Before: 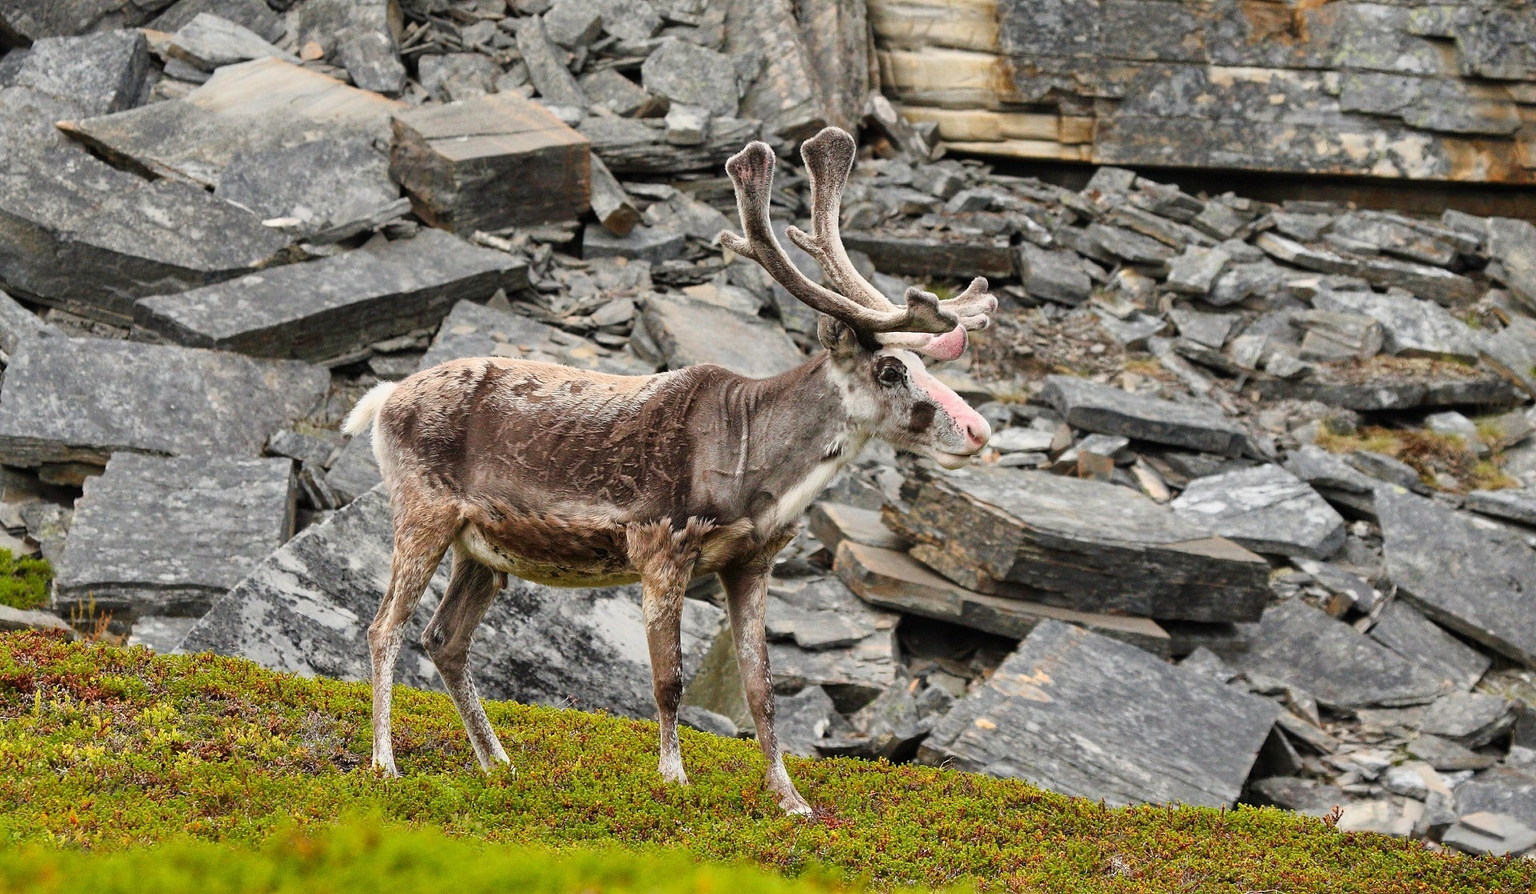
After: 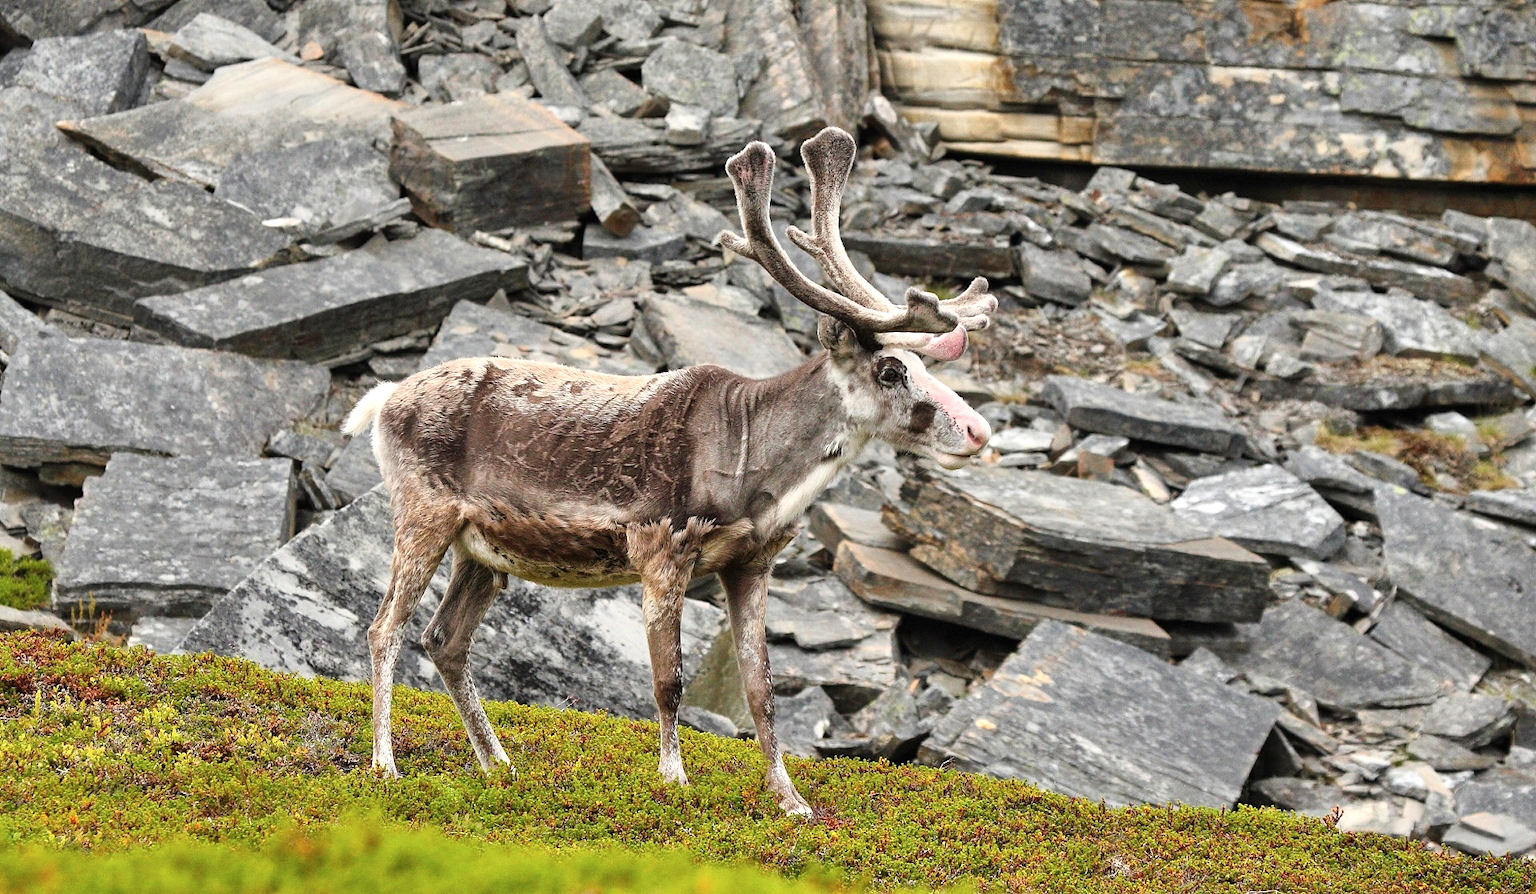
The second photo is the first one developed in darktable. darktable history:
shadows and highlights: radius 110.15, shadows 51.71, white point adjustment 9.03, highlights -5.11, soften with gaussian
